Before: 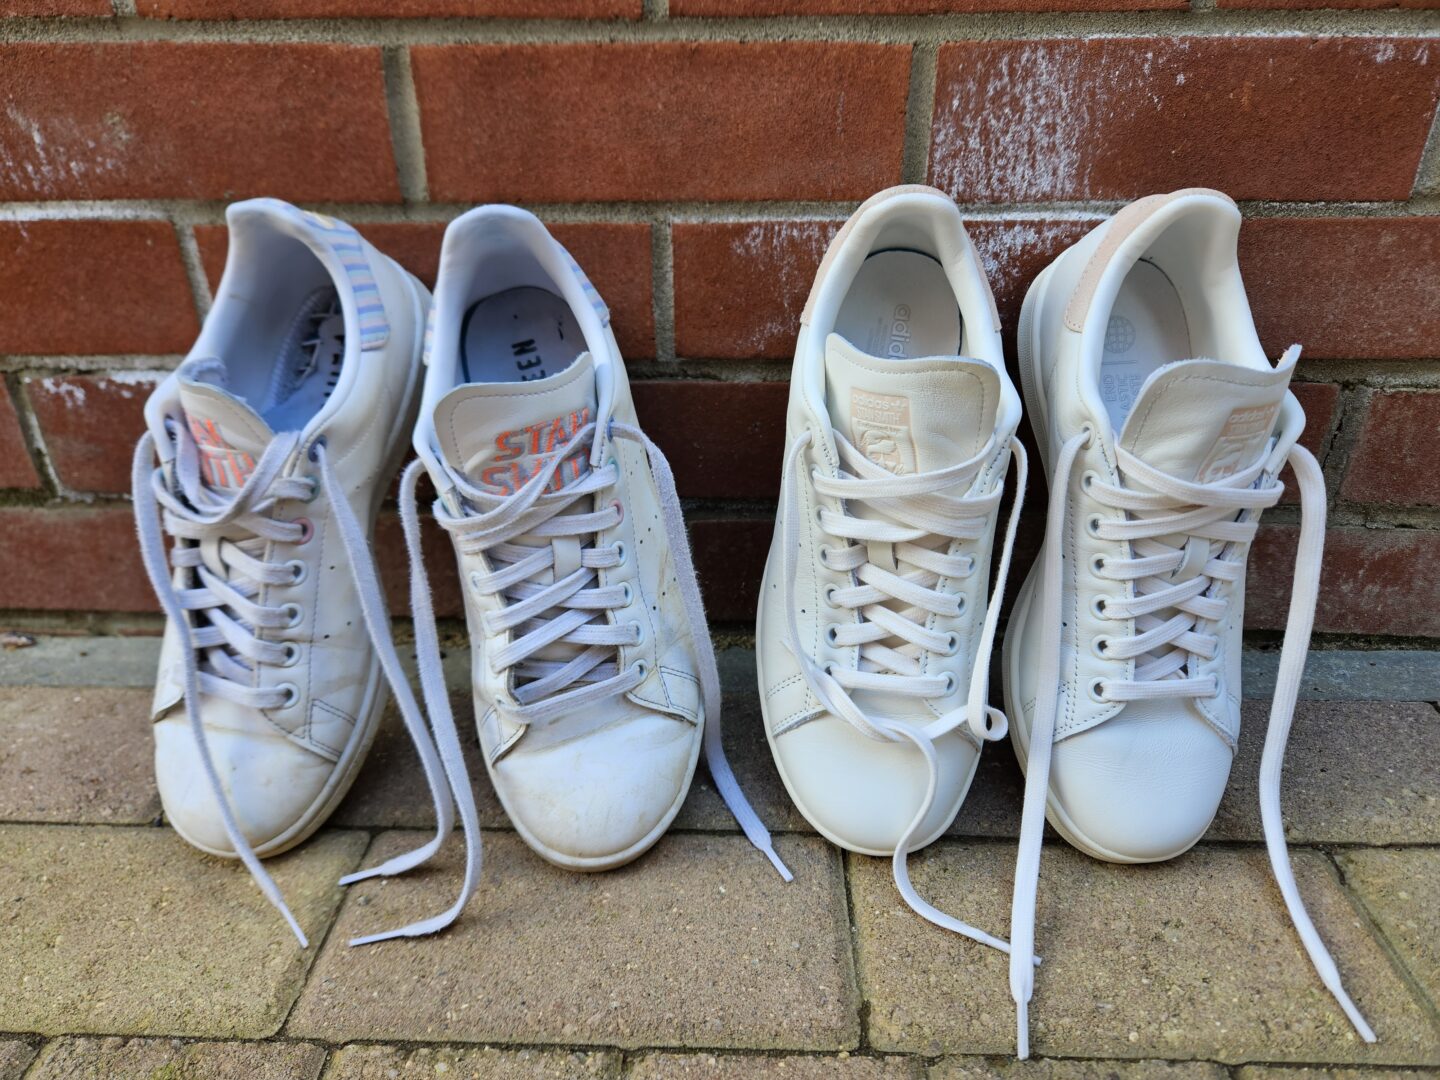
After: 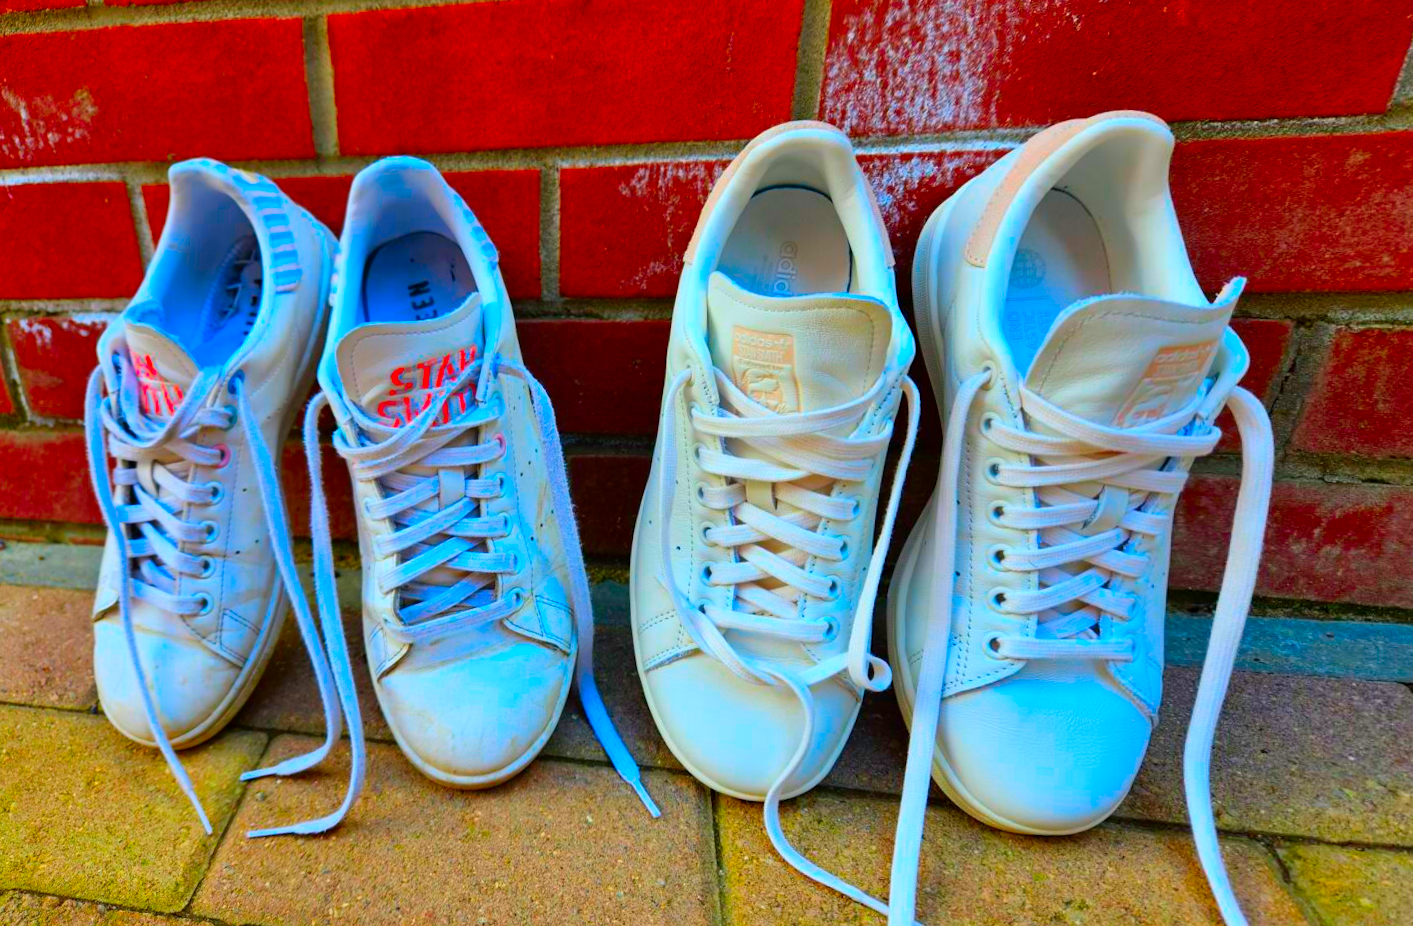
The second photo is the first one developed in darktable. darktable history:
color correction: saturation 3
rotate and perspective: rotation 1.69°, lens shift (vertical) -0.023, lens shift (horizontal) -0.291, crop left 0.025, crop right 0.988, crop top 0.092, crop bottom 0.842
